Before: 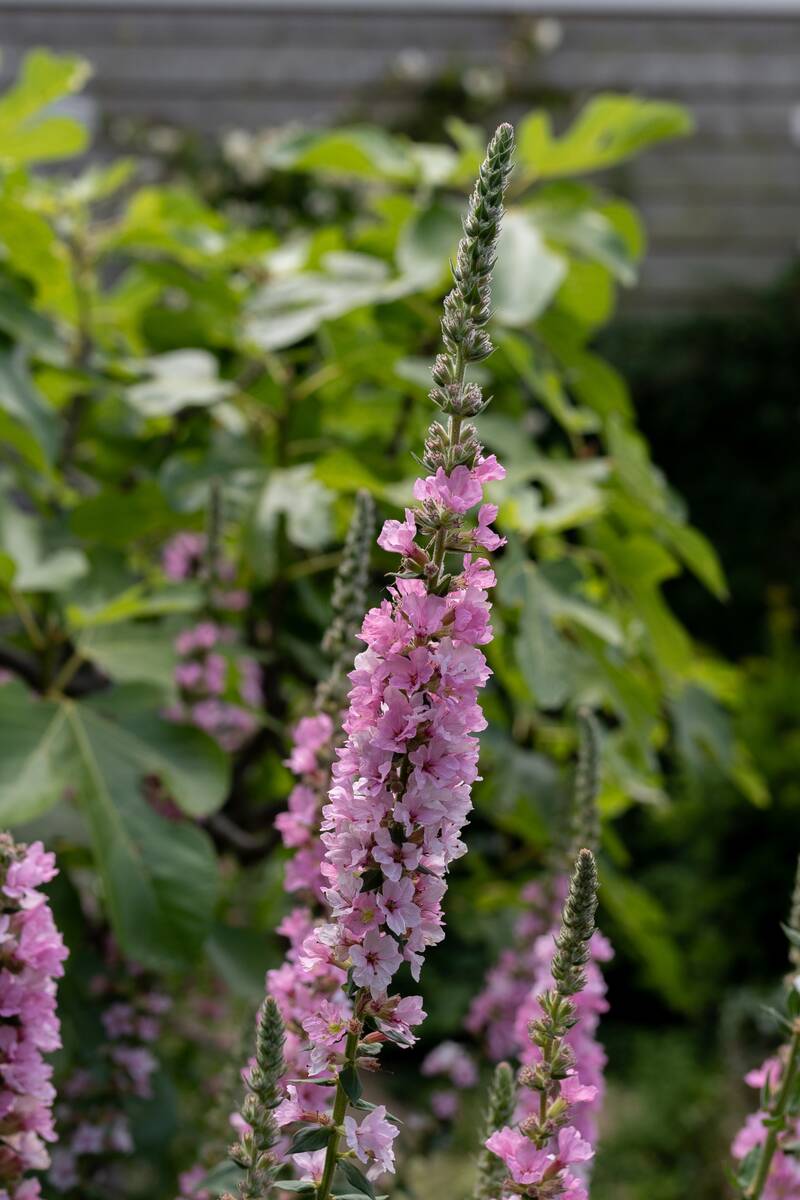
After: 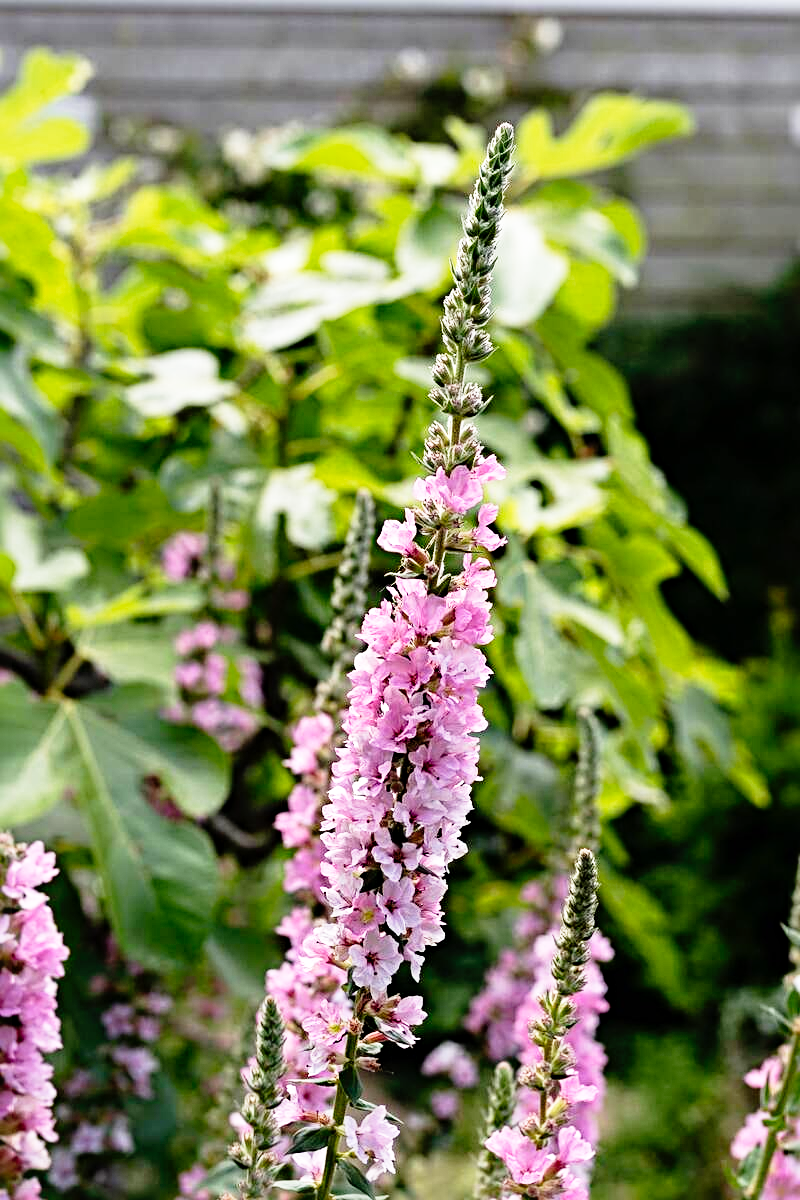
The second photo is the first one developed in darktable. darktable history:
sharpen: radius 4.883
exposure: compensate highlight preservation false
base curve: curves: ch0 [(0, 0) (0.012, 0.01) (0.073, 0.168) (0.31, 0.711) (0.645, 0.957) (1, 1)], preserve colors none
